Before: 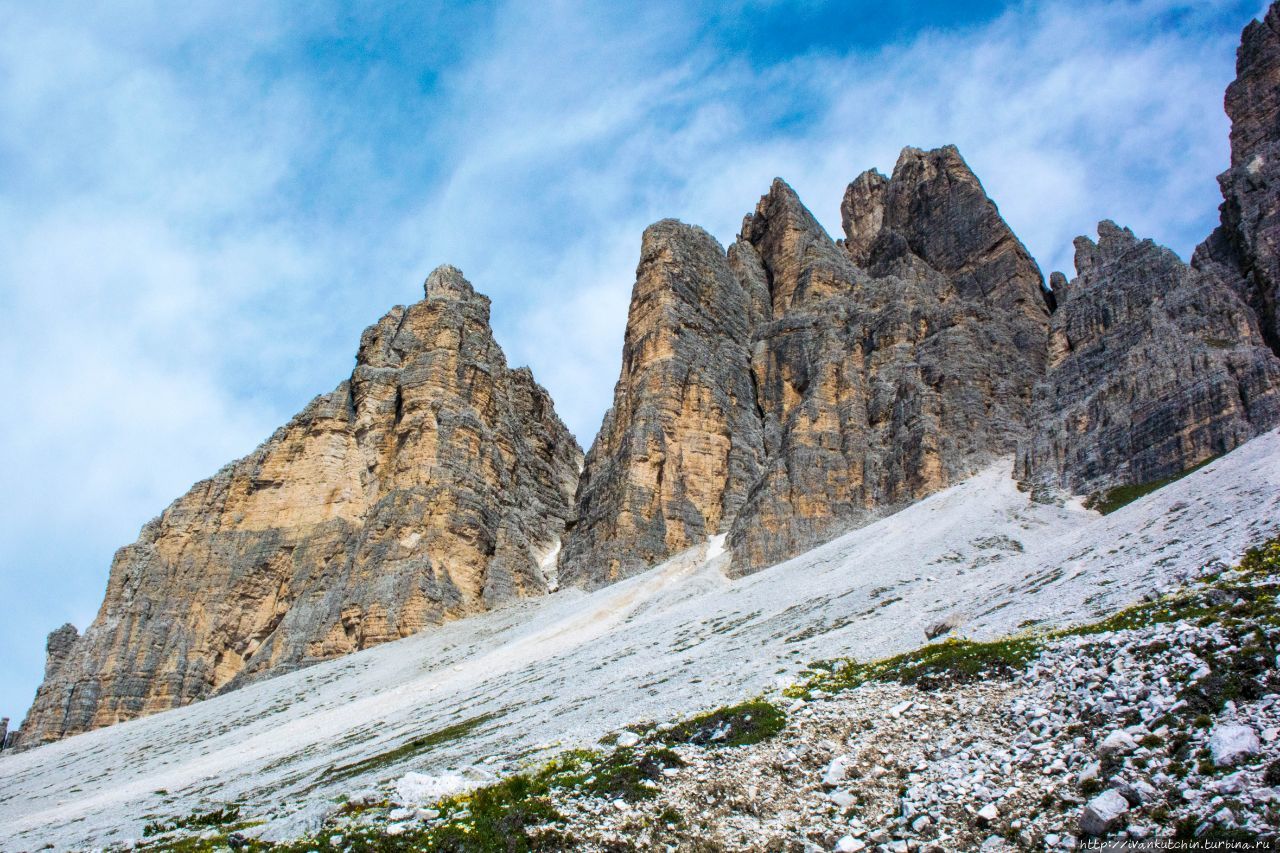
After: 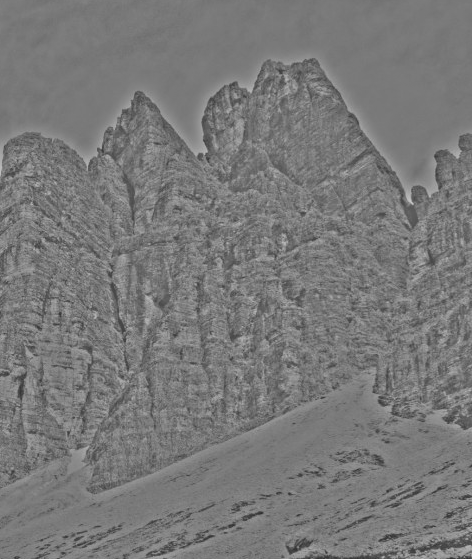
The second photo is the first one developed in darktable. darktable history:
highpass: sharpness 25.84%, contrast boost 14.94%
color balance rgb: shadows lift › luminance -10%, highlights gain › luminance 10%, saturation formula JzAzBz (2021)
crop and rotate: left 49.936%, top 10.094%, right 13.136%, bottom 24.256%
